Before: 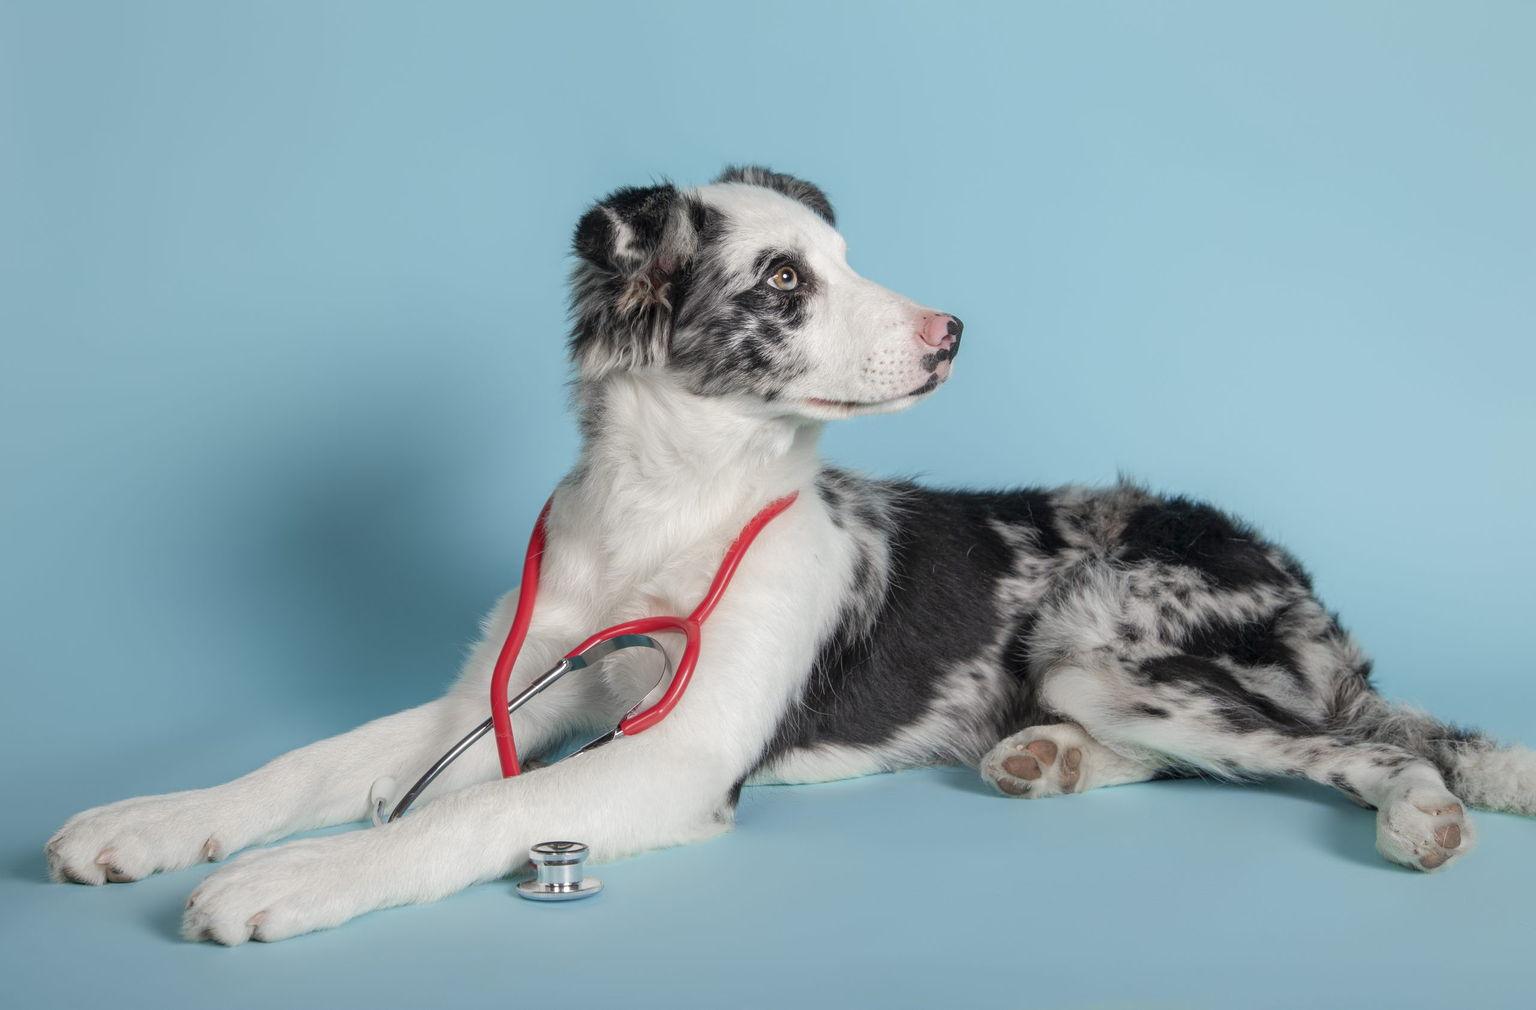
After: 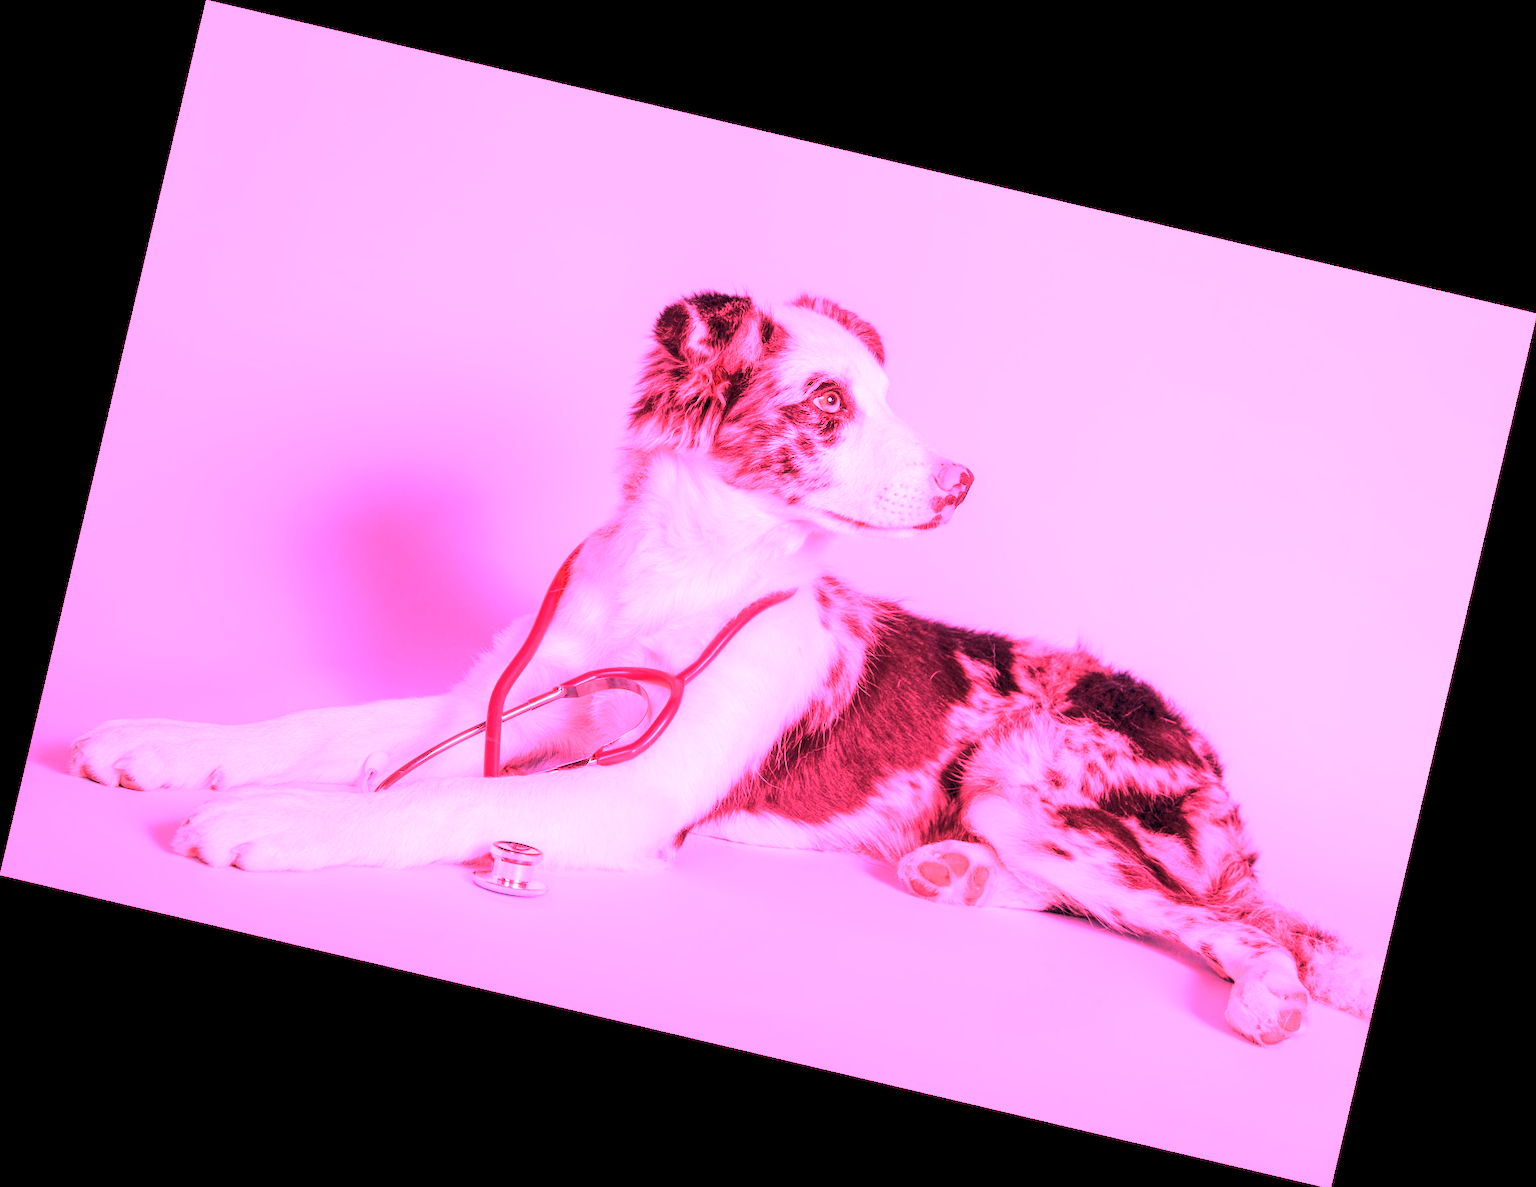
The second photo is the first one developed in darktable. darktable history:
white balance: red 4.26, blue 1.802
rotate and perspective: rotation 13.27°, automatic cropping off
local contrast: highlights 100%, shadows 100%, detail 131%, midtone range 0.2
